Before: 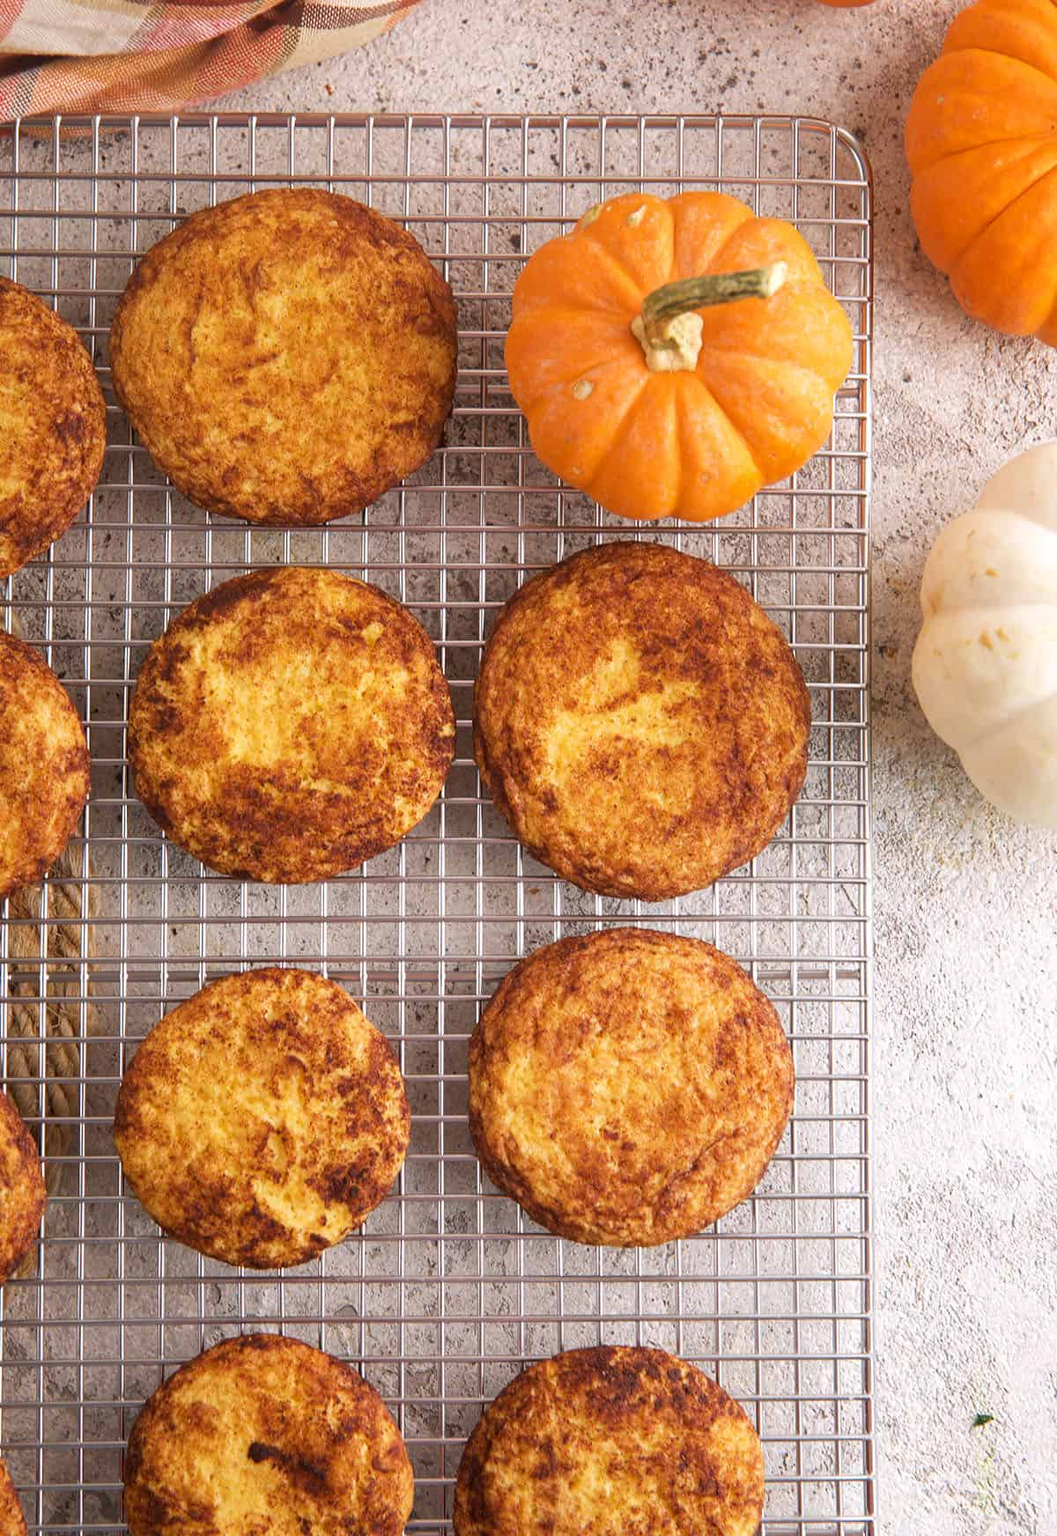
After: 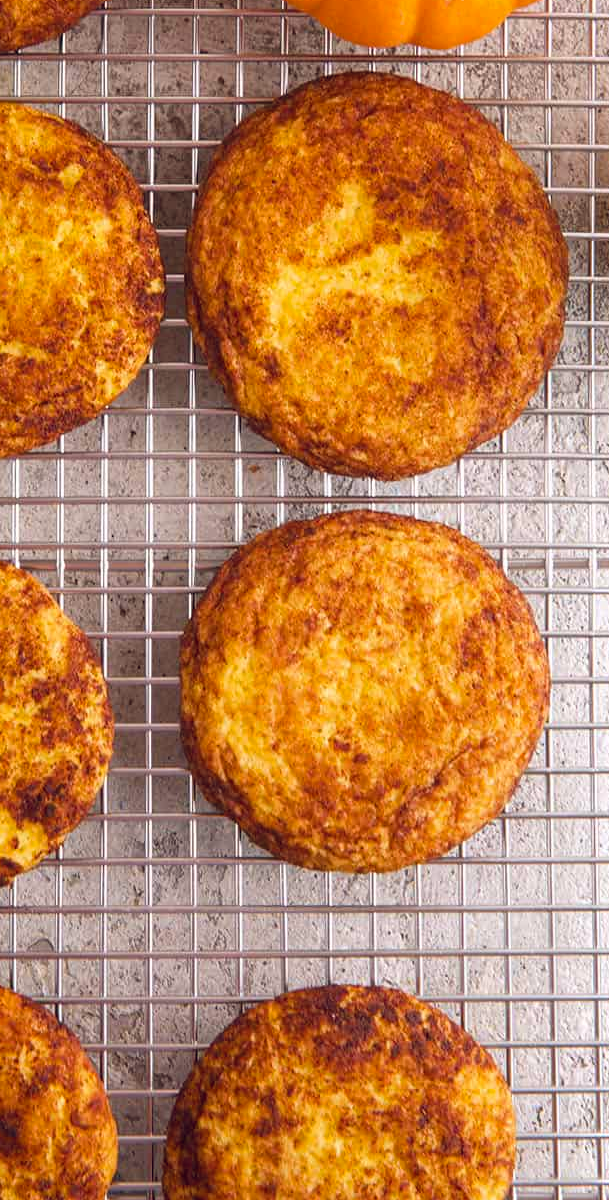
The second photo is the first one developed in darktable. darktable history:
crop and rotate: left 29.337%, top 31.159%, right 19.86%
color balance rgb: global offset › chroma 0.068%, global offset › hue 253.93°, perceptual saturation grading › global saturation 19.426%
